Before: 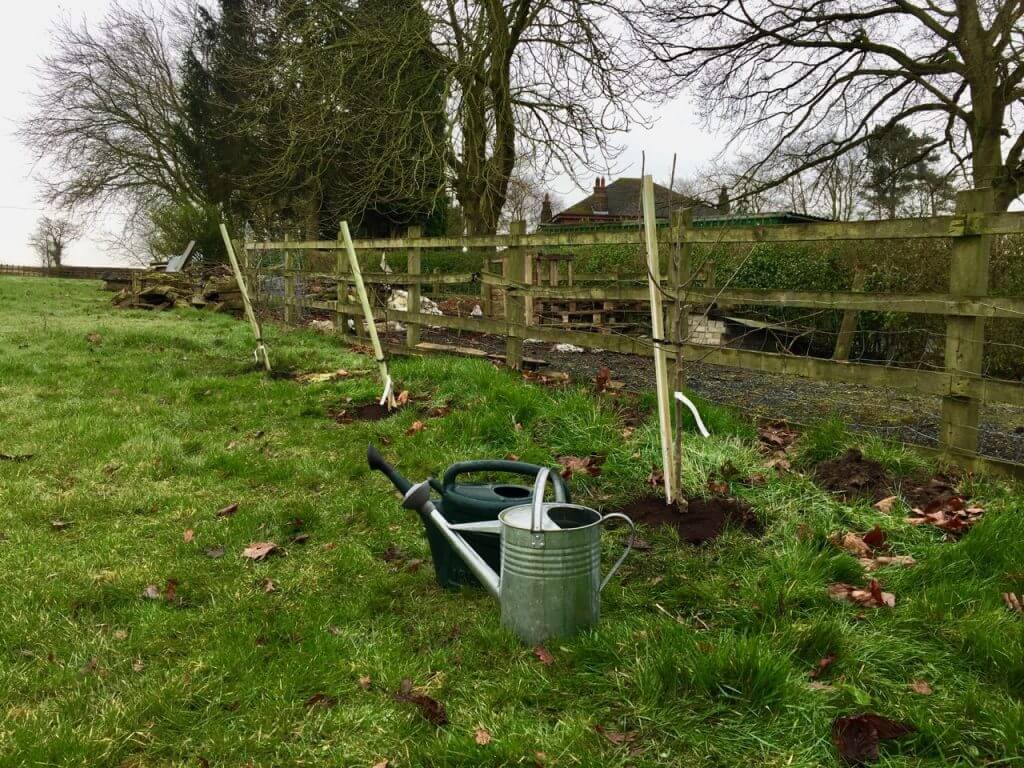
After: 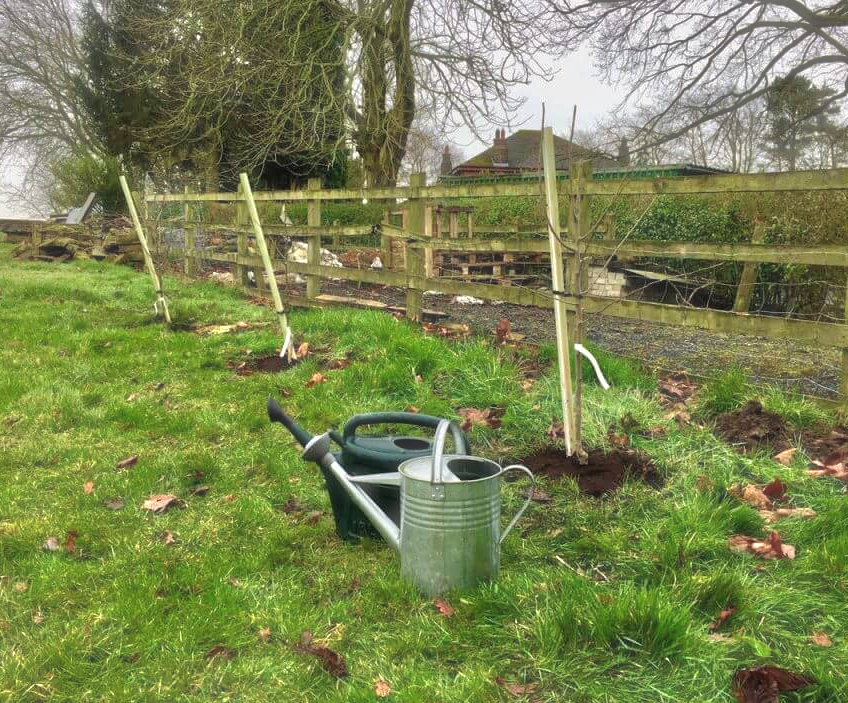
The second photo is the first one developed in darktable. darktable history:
shadows and highlights: on, module defaults
crop: left 9.807%, top 6.259%, right 7.334%, bottom 2.177%
tone equalizer: -7 EV 0.15 EV, -6 EV 0.6 EV, -5 EV 1.15 EV, -4 EV 1.33 EV, -3 EV 1.15 EV, -2 EV 0.6 EV, -1 EV 0.15 EV, mask exposure compensation -0.5 EV
haze removal: strength -0.1, adaptive false
